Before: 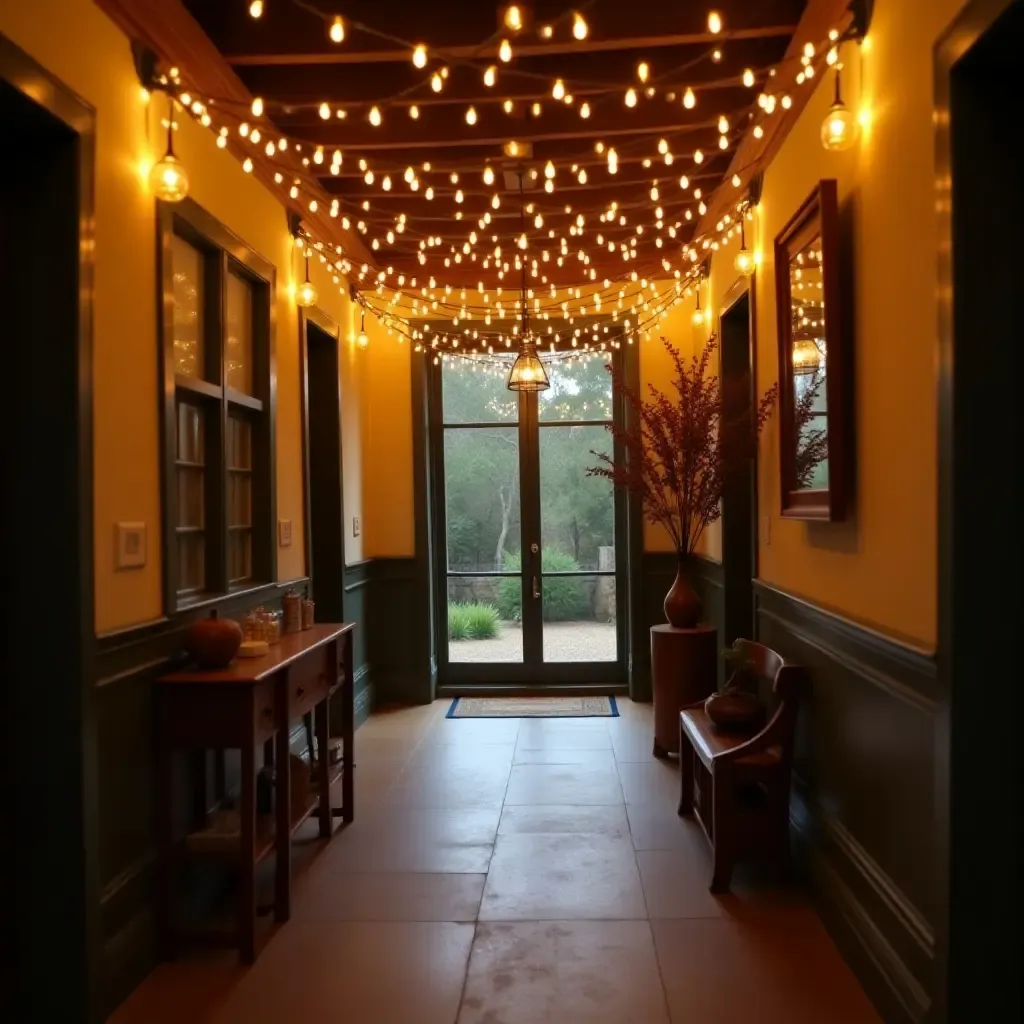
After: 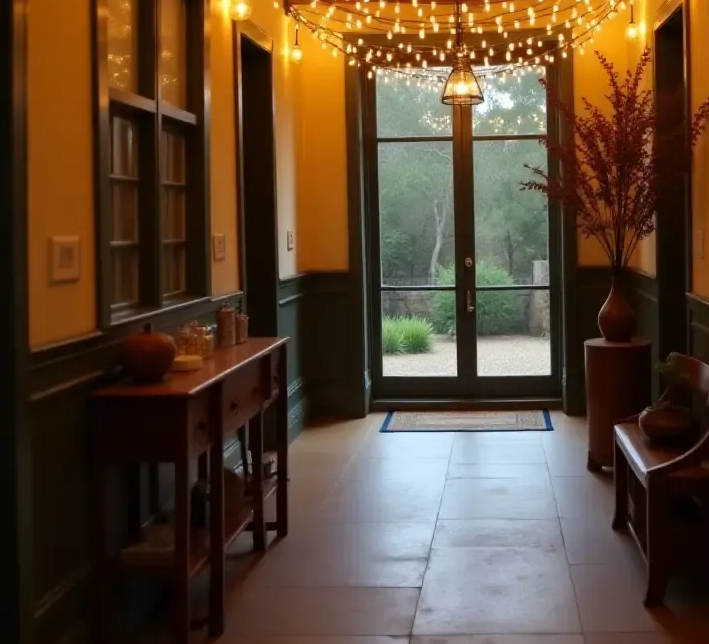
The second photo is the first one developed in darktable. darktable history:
crop: left 6.491%, top 27.996%, right 24.266%, bottom 9.063%
